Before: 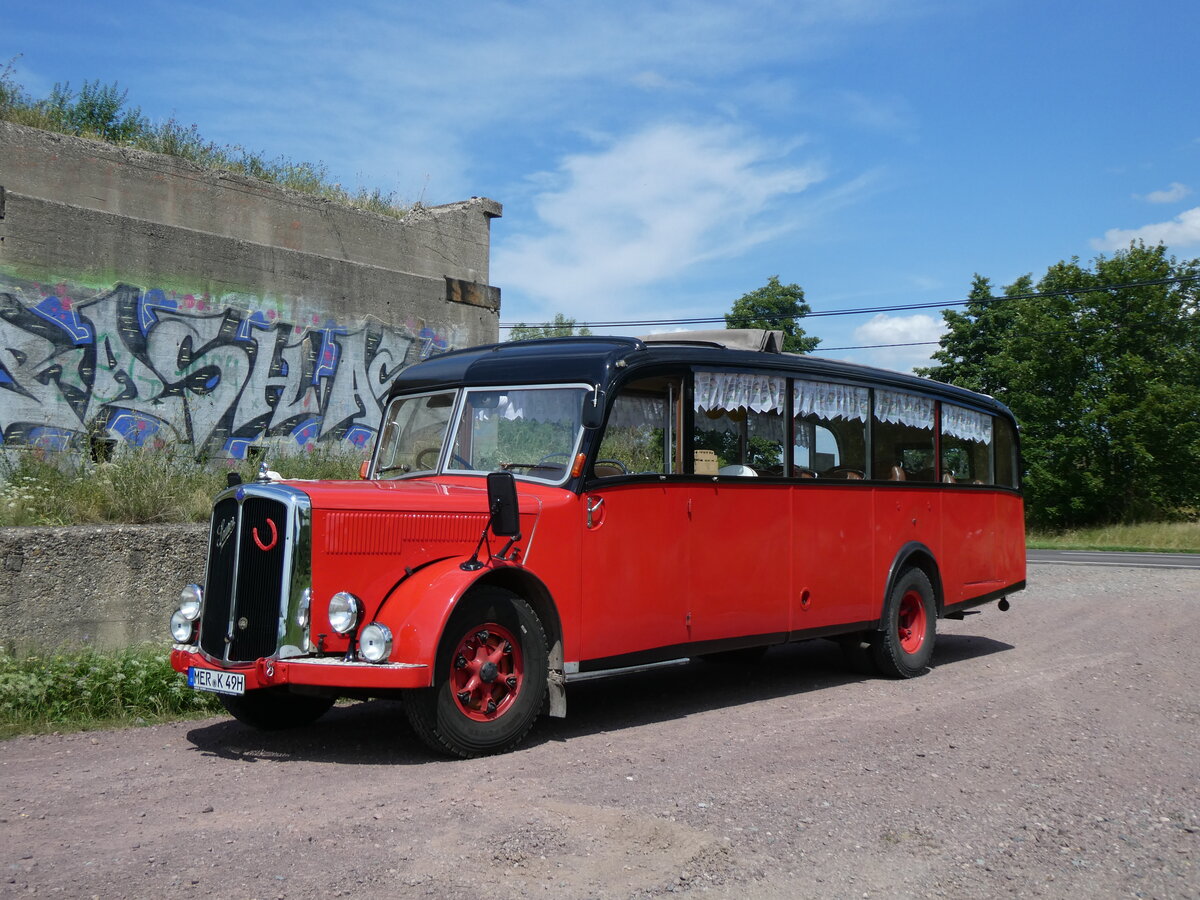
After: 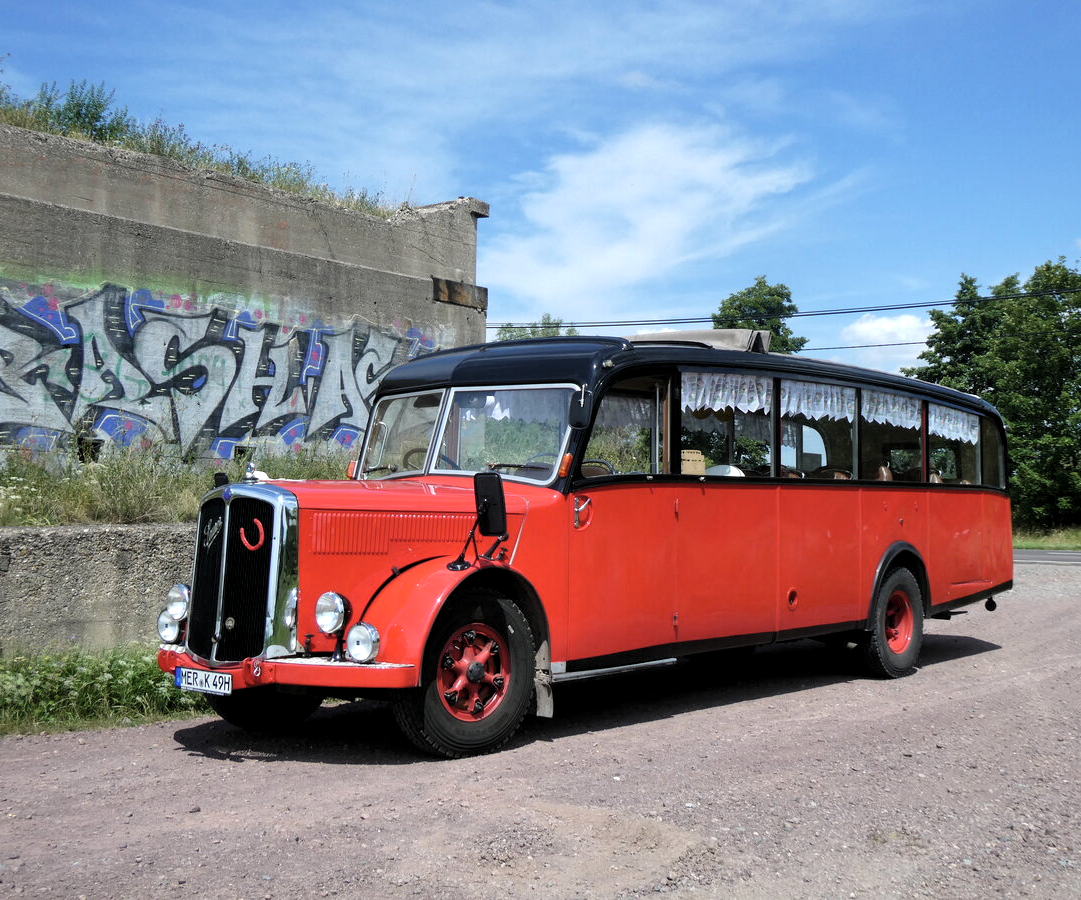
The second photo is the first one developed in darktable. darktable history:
levels: levels [0.031, 0.5, 0.969]
shadows and highlights: radius 112.16, shadows 51.08, white point adjustment 8.98, highlights -4.14, highlights color adjustment 72.93%, soften with gaussian
crop and rotate: left 1.114%, right 8.749%
